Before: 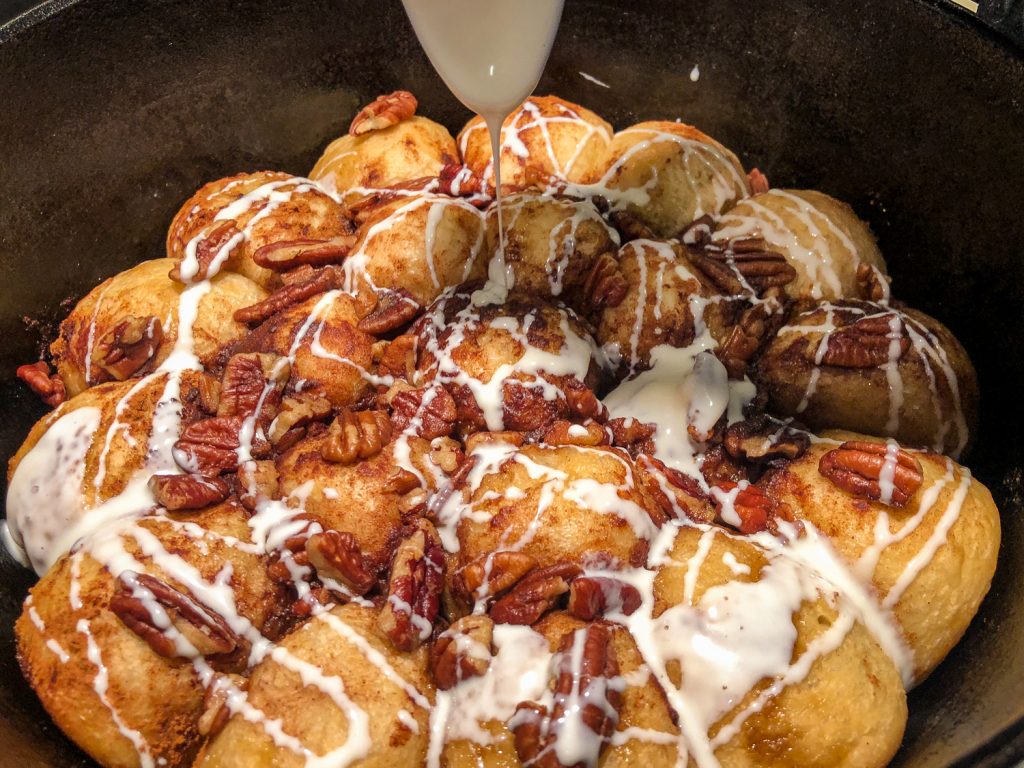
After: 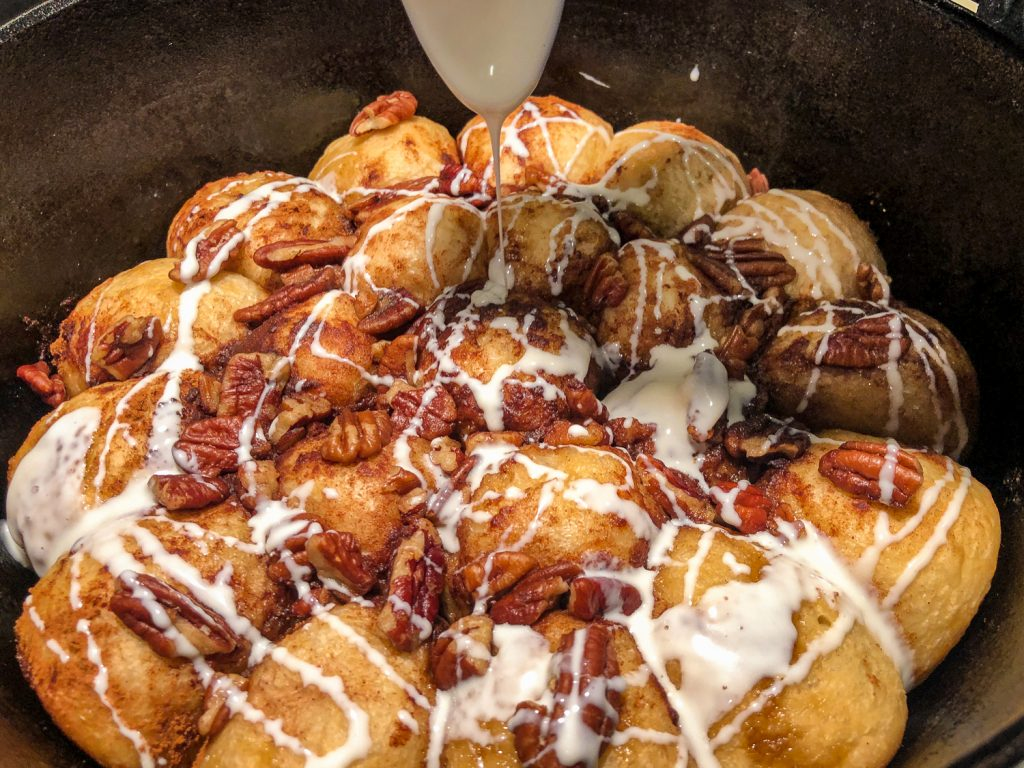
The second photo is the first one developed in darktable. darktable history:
shadows and highlights: shadows 37.11, highlights -26.85, soften with gaussian
